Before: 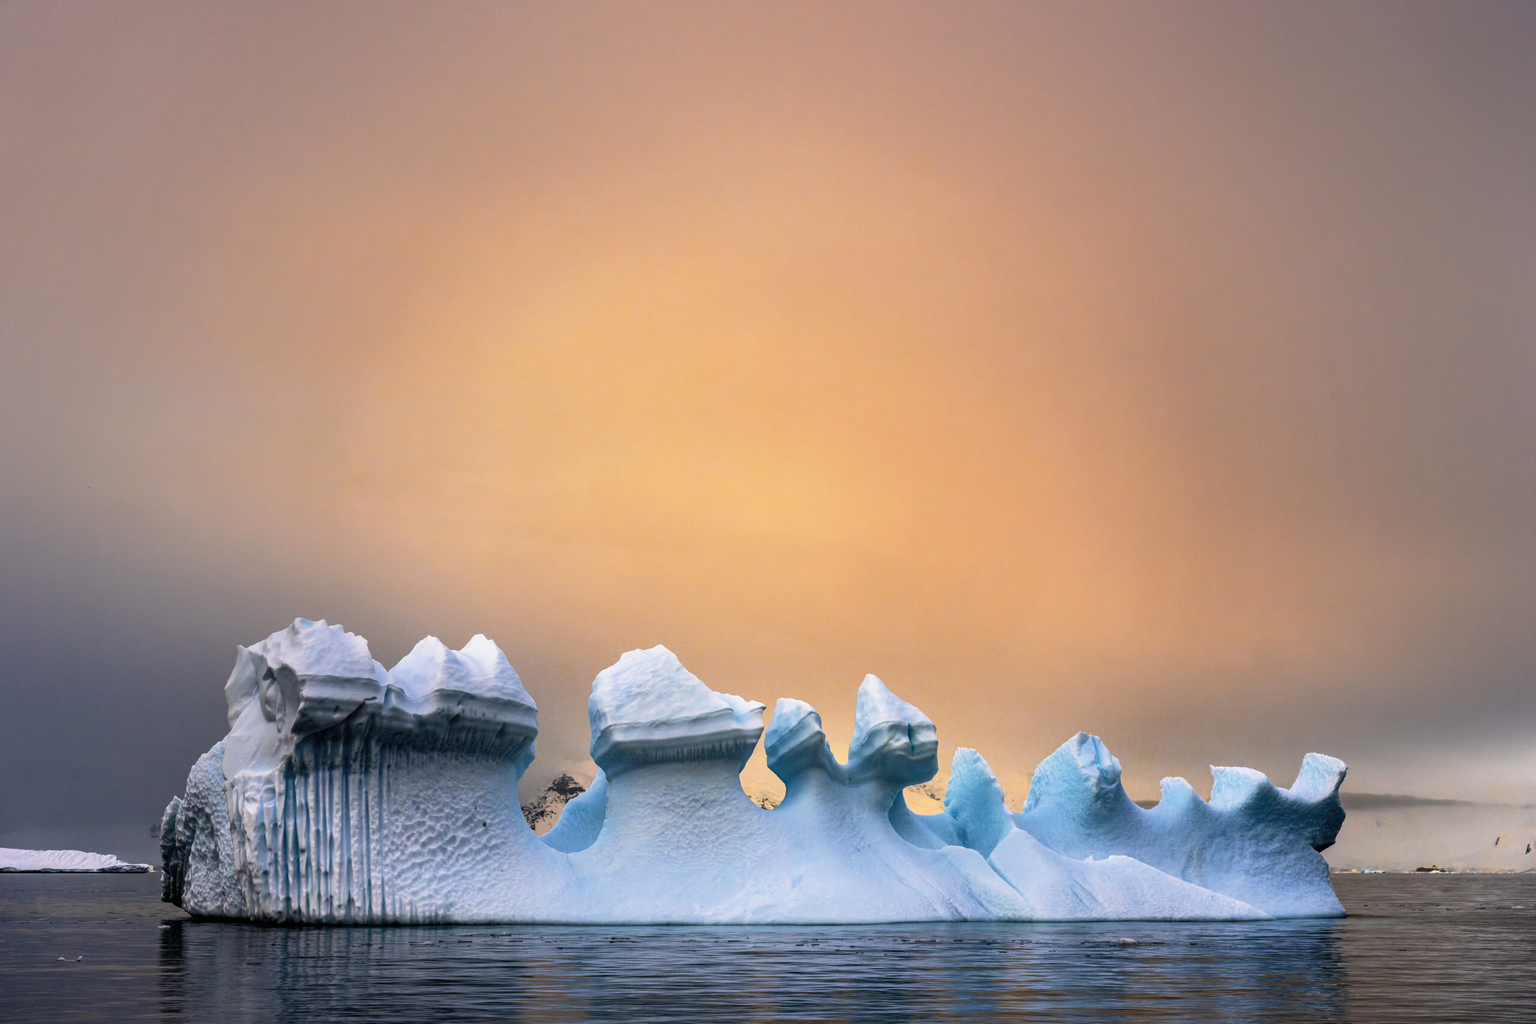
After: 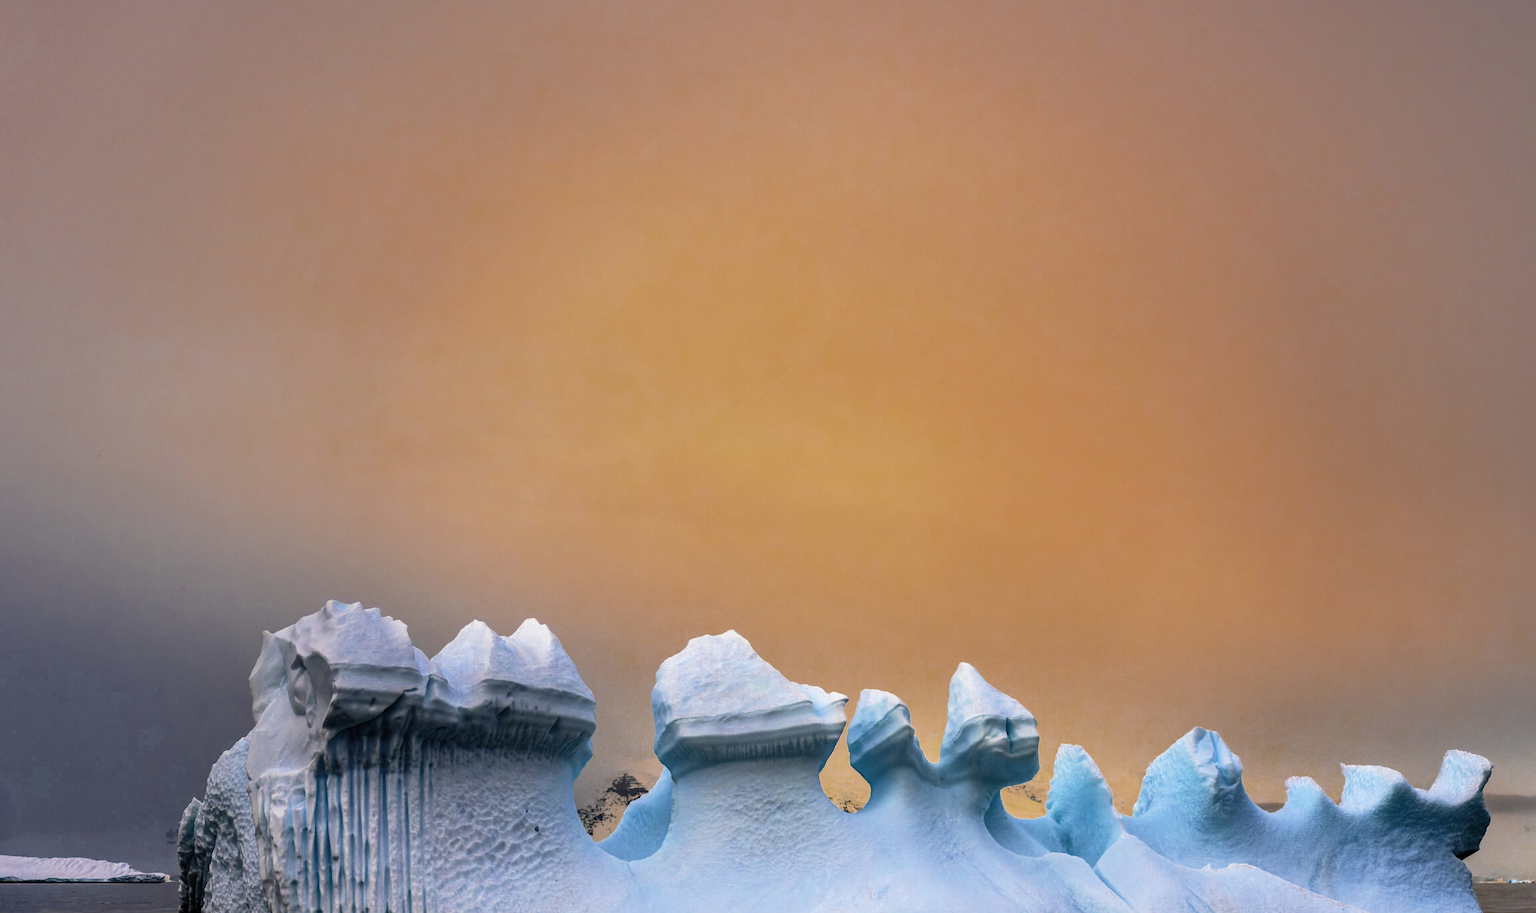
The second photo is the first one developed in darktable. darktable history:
crop: top 7.49%, right 9.717%, bottom 11.943%
color zones: curves: ch0 [(0.27, 0.396) (0.563, 0.504) (0.75, 0.5) (0.787, 0.307)]
